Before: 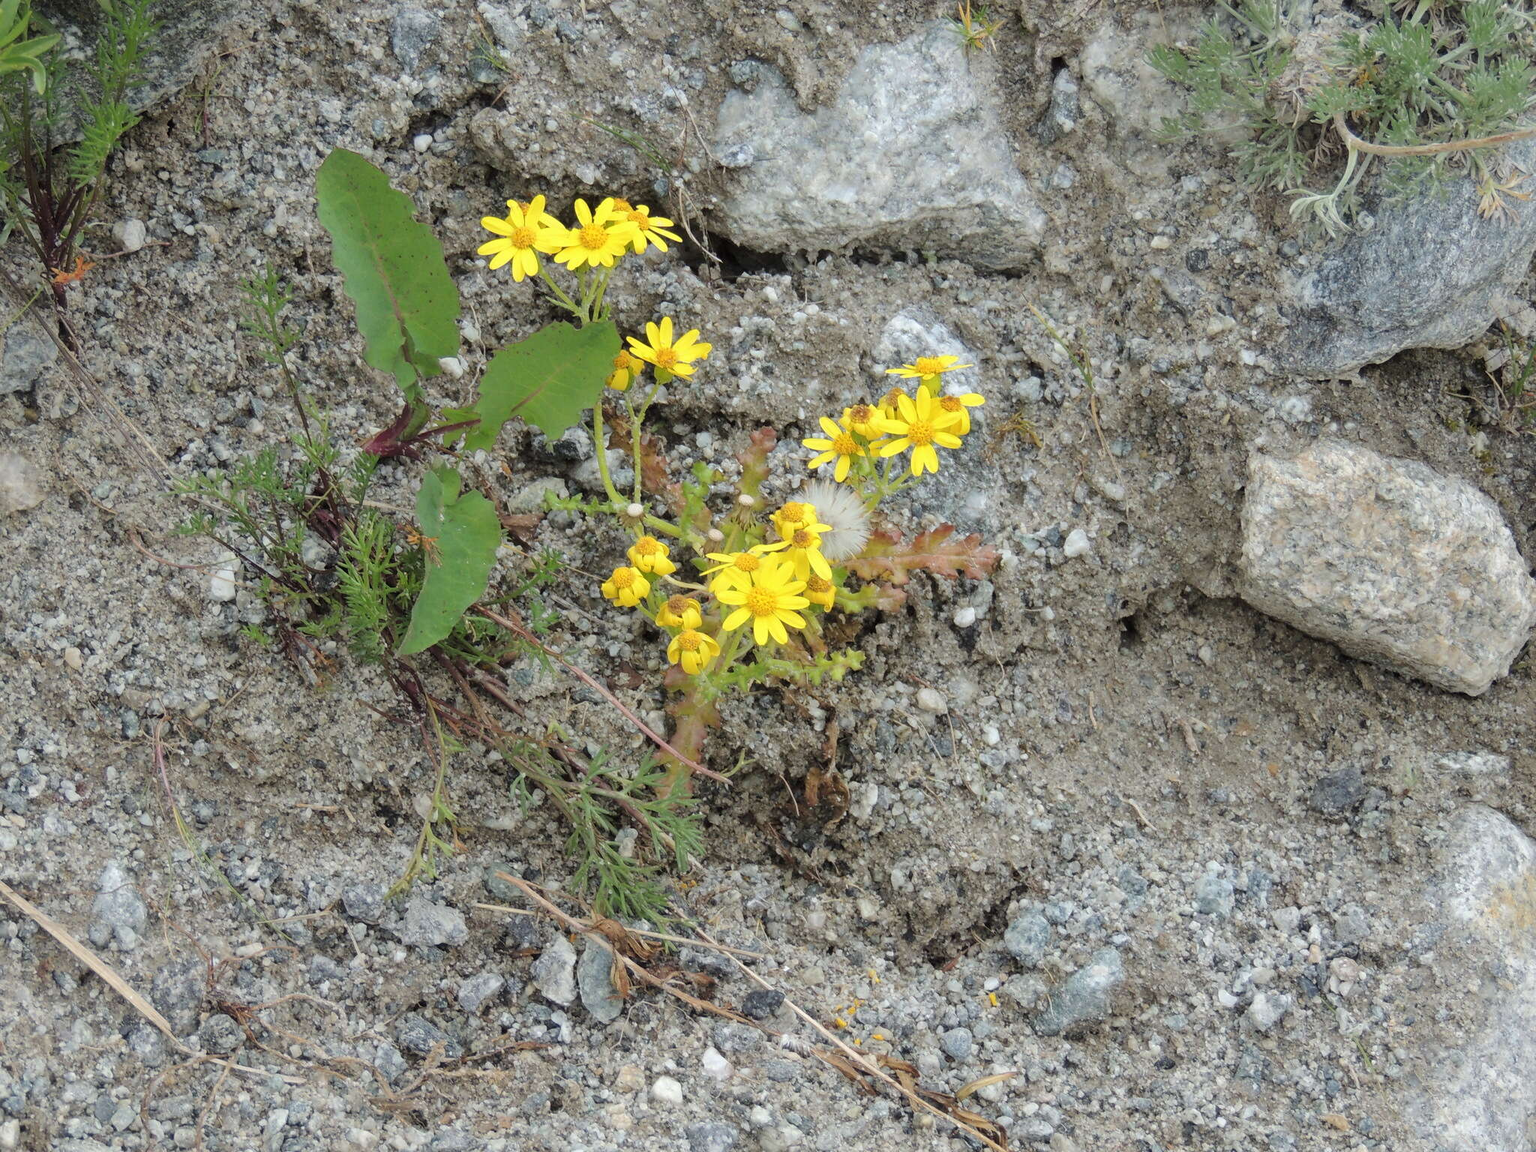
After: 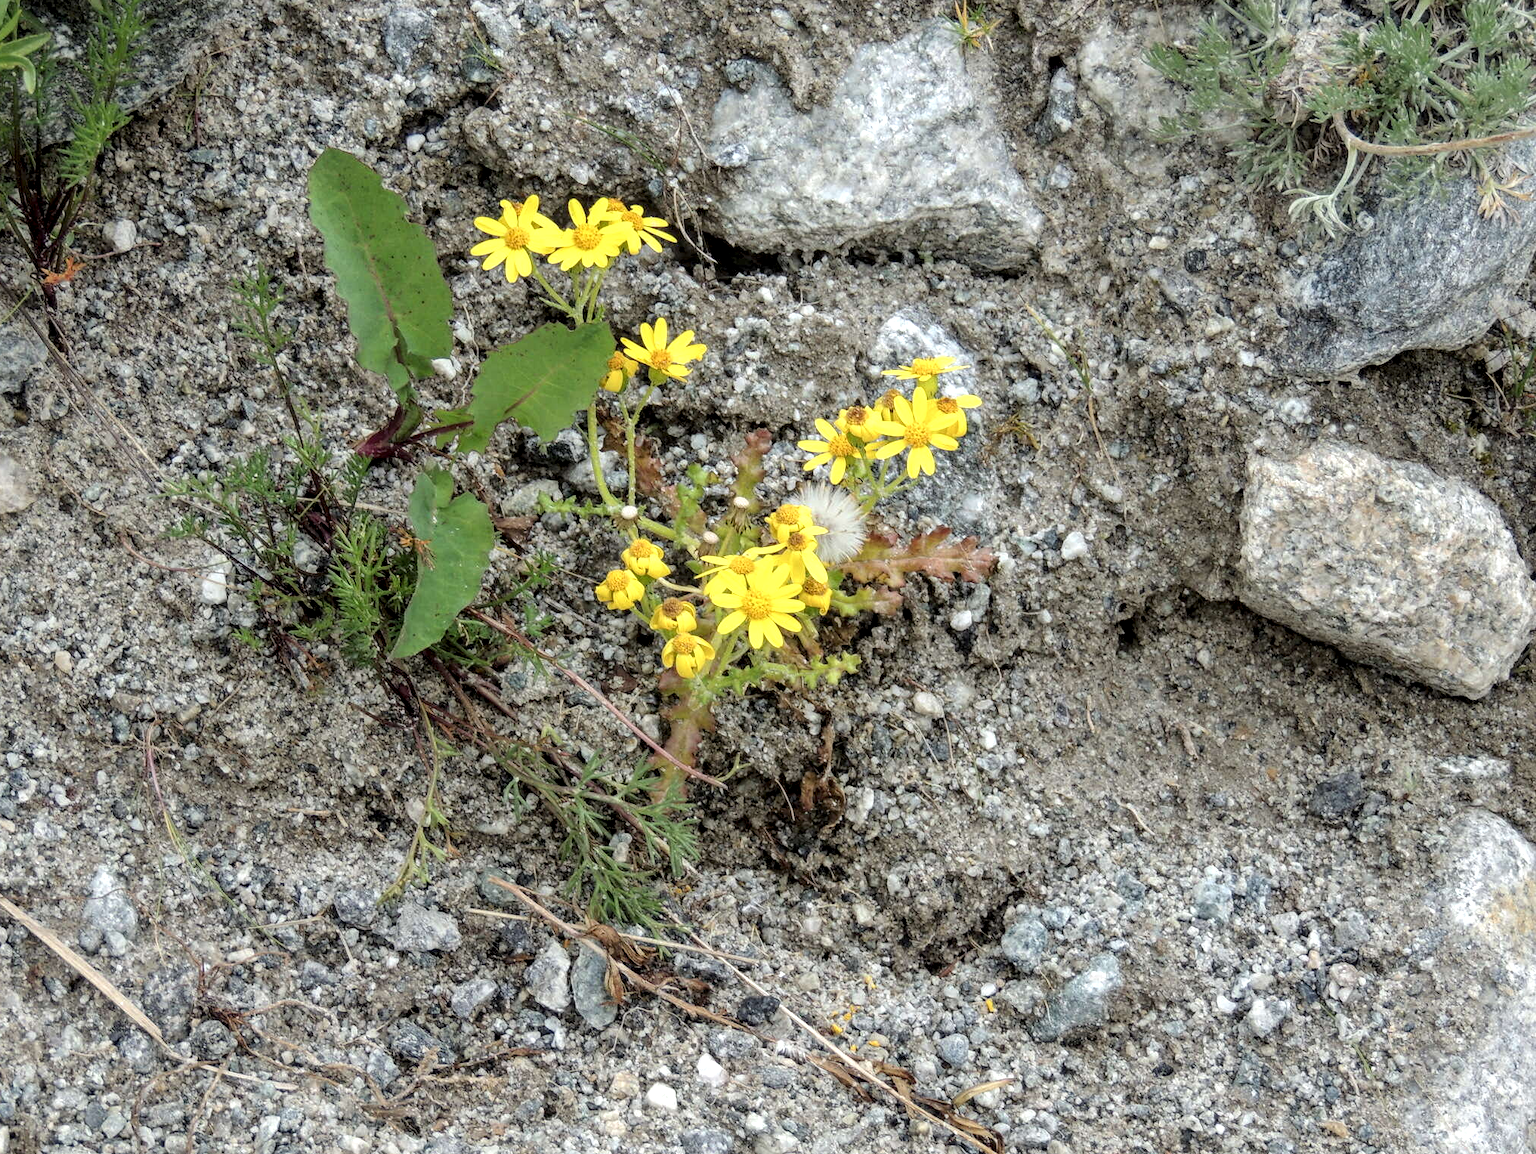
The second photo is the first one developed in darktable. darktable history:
local contrast: highlights 60%, shadows 60%, detail 160%
crop and rotate: left 0.694%, top 0.149%, bottom 0.341%
